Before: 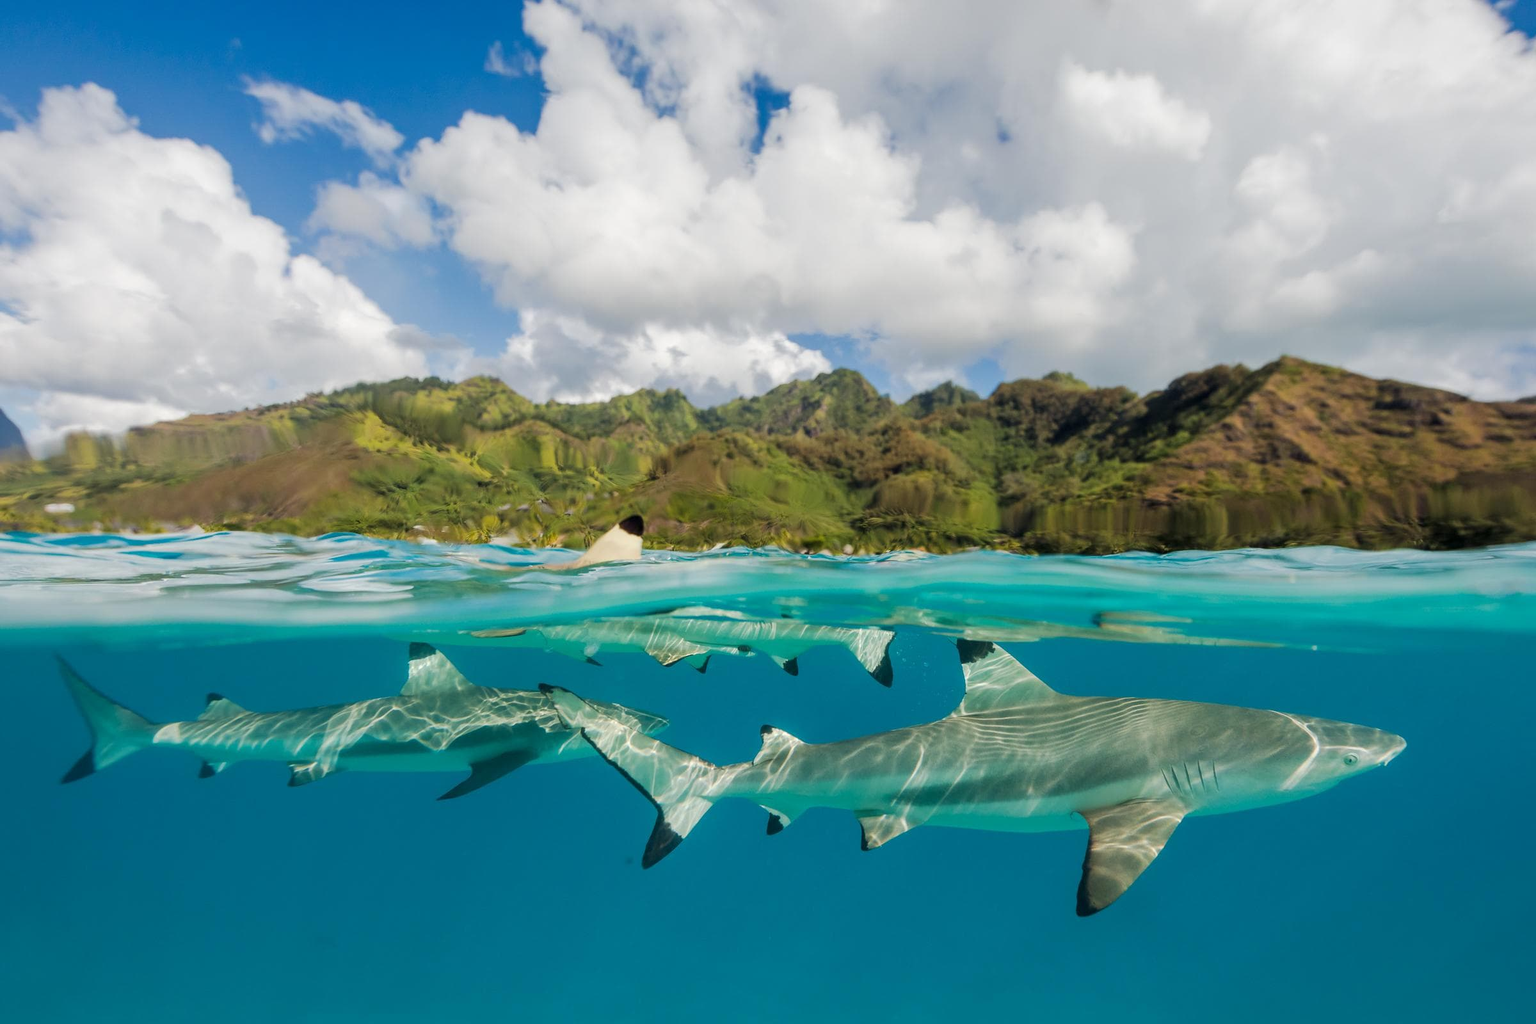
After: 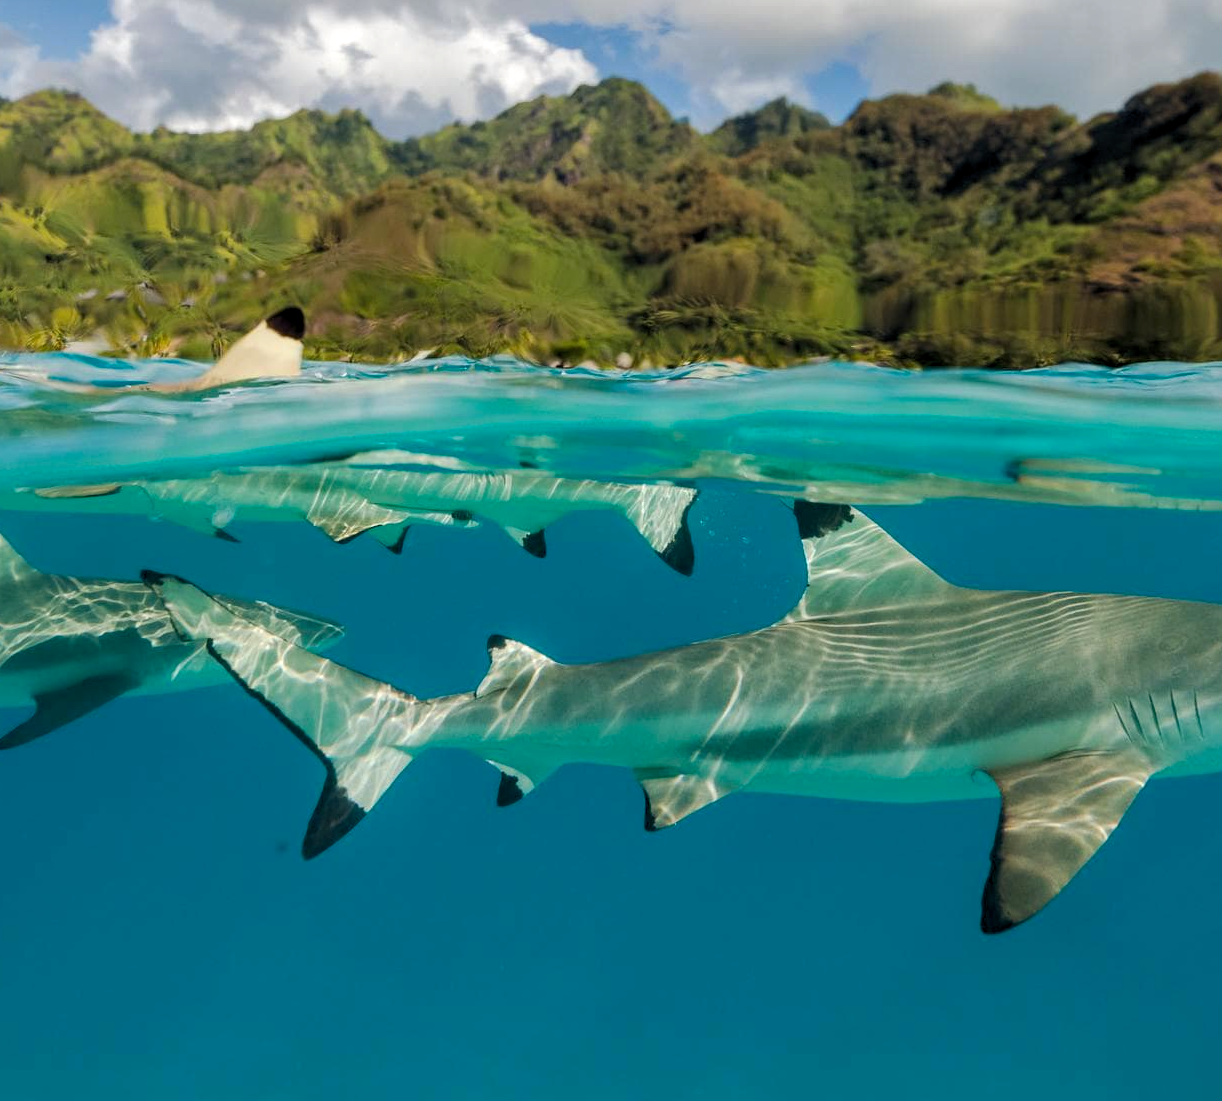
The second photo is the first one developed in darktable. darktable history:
levels: levels [0.026, 0.507, 0.987]
haze removal: compatibility mode true, adaptive false
crop and rotate: left 29.237%, top 31.152%, right 19.807%
